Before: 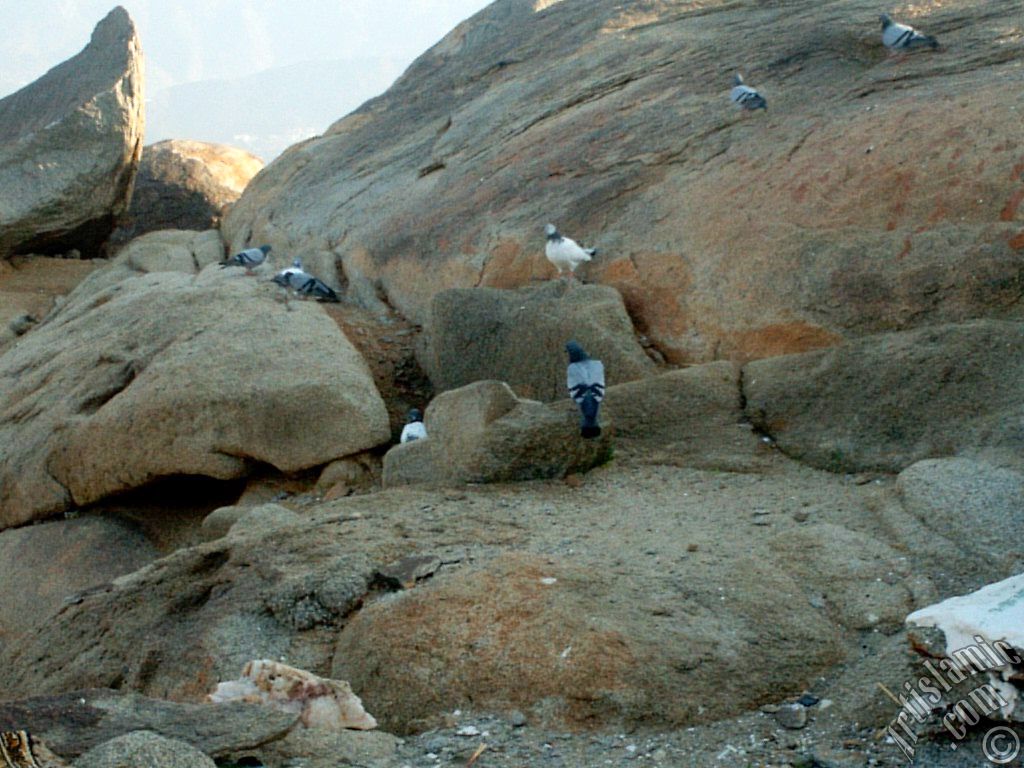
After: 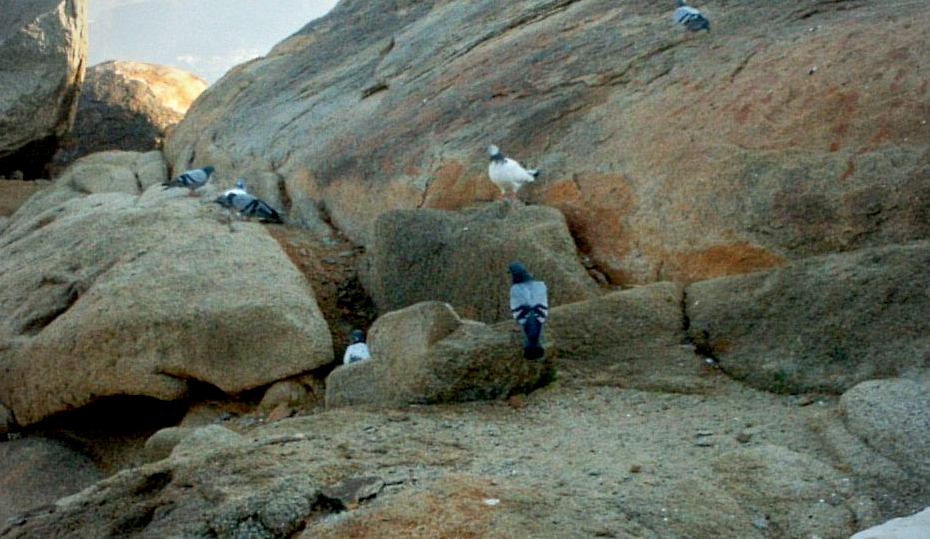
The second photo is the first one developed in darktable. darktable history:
tone equalizer: -8 EV -0.002 EV, -7 EV 0.005 EV, -6 EV -0.009 EV, -5 EV 0.011 EV, -4 EV -0.012 EV, -3 EV 0.007 EV, -2 EV -0.062 EV, -1 EV -0.293 EV, +0 EV -0.582 EV, smoothing diameter 2%, edges refinement/feathering 20, mask exposure compensation -1.57 EV, filter diffusion 5
local contrast: on, module defaults
contrast brightness saturation: saturation 0.18
vignetting: fall-off radius 60.92%
crop: left 5.596%, top 10.314%, right 3.534%, bottom 19.395%
